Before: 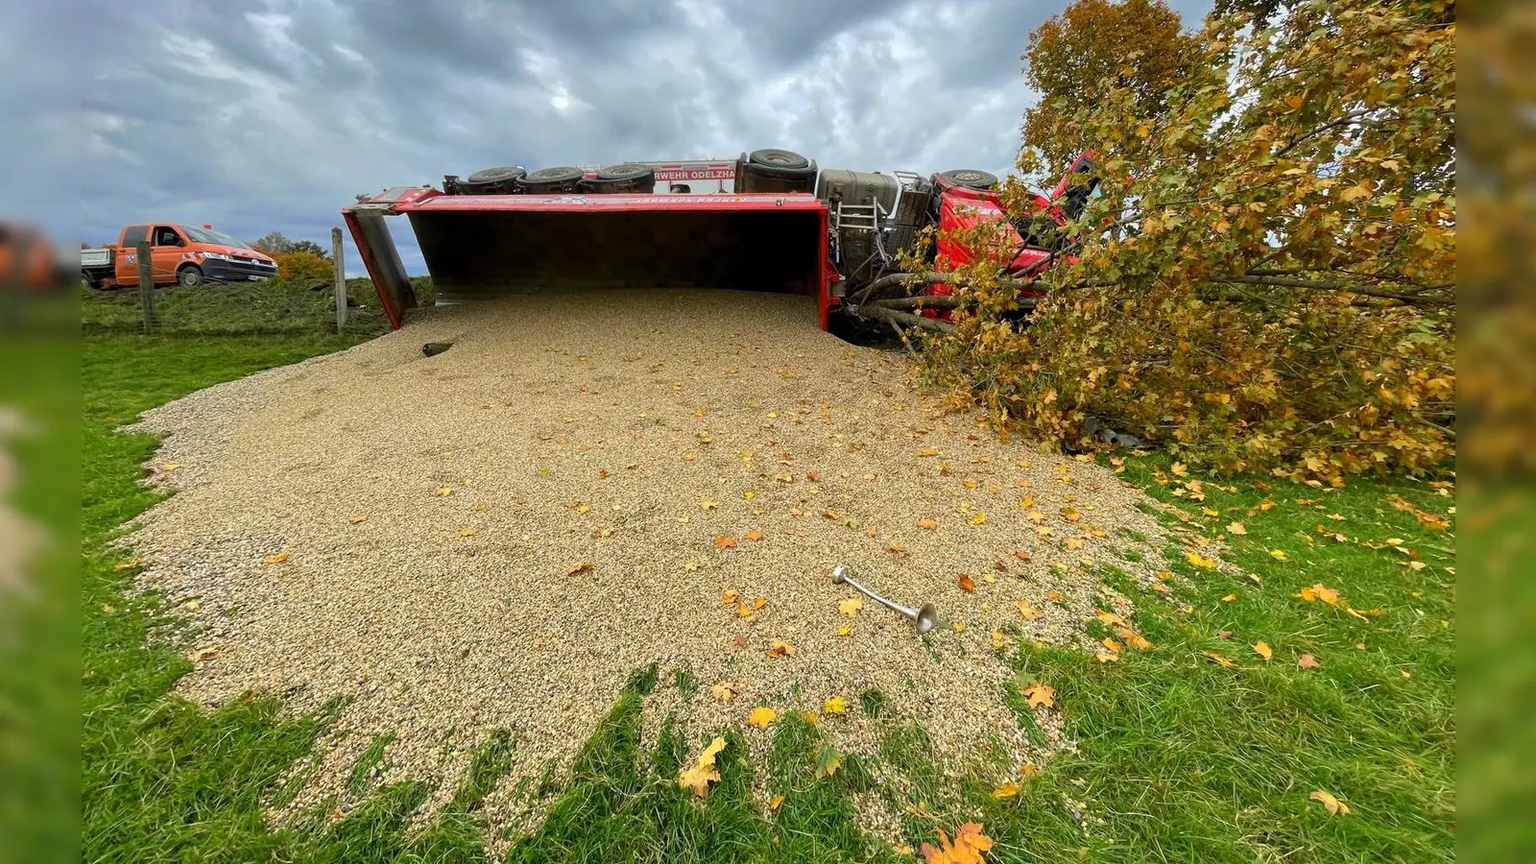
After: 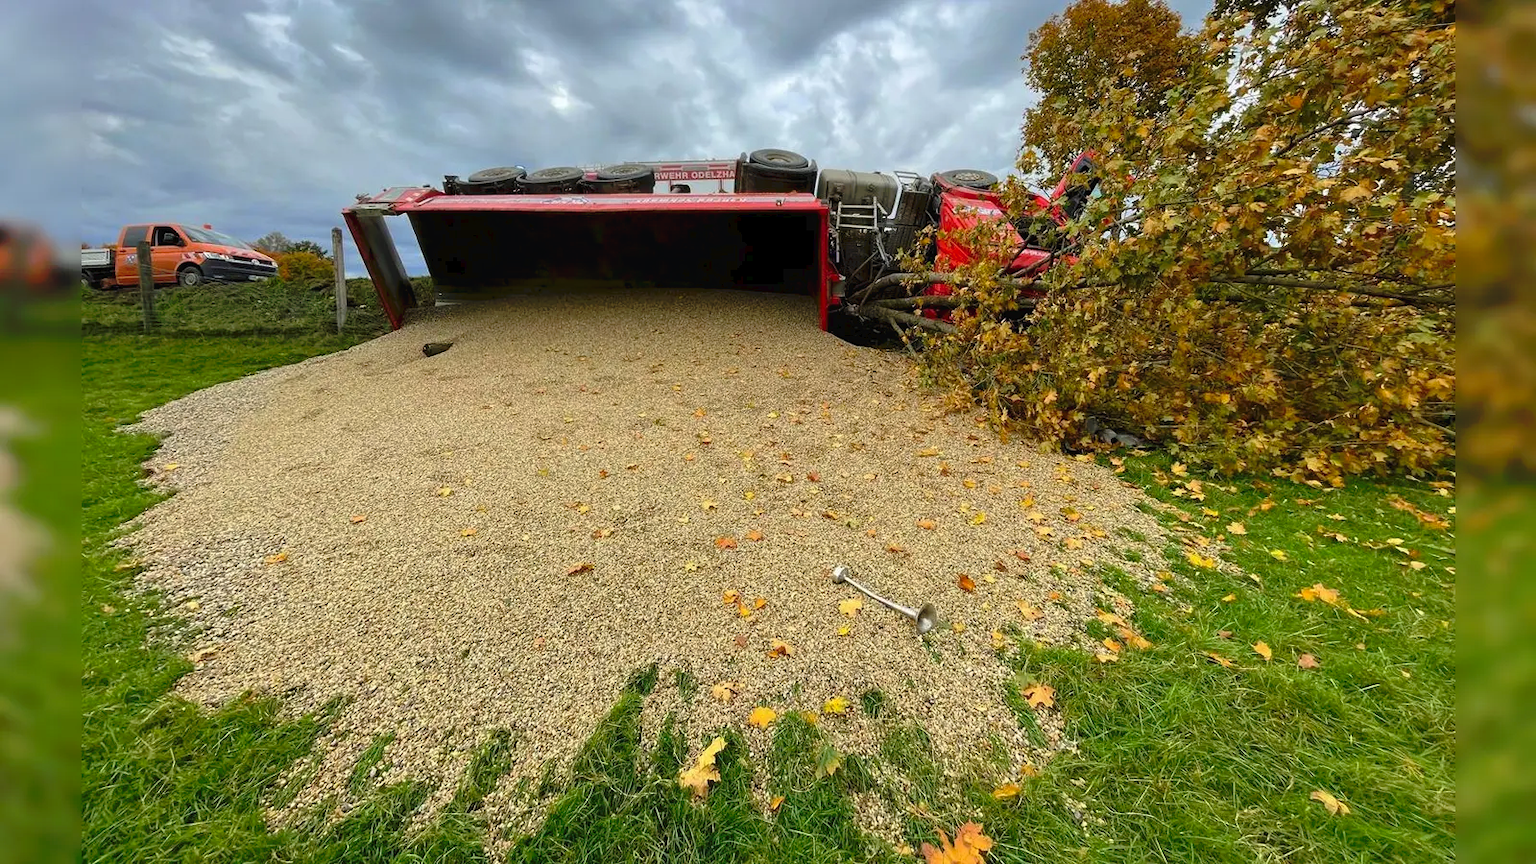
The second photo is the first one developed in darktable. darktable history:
tone curve: curves: ch0 [(0, 0) (0.003, 0.026) (0.011, 0.024) (0.025, 0.022) (0.044, 0.031) (0.069, 0.067) (0.1, 0.094) (0.136, 0.102) (0.177, 0.14) (0.224, 0.189) (0.277, 0.238) (0.335, 0.325) (0.399, 0.379) (0.468, 0.453) (0.543, 0.528) (0.623, 0.609) (0.709, 0.695) (0.801, 0.793) (0.898, 0.898) (1, 1)], preserve colors none
